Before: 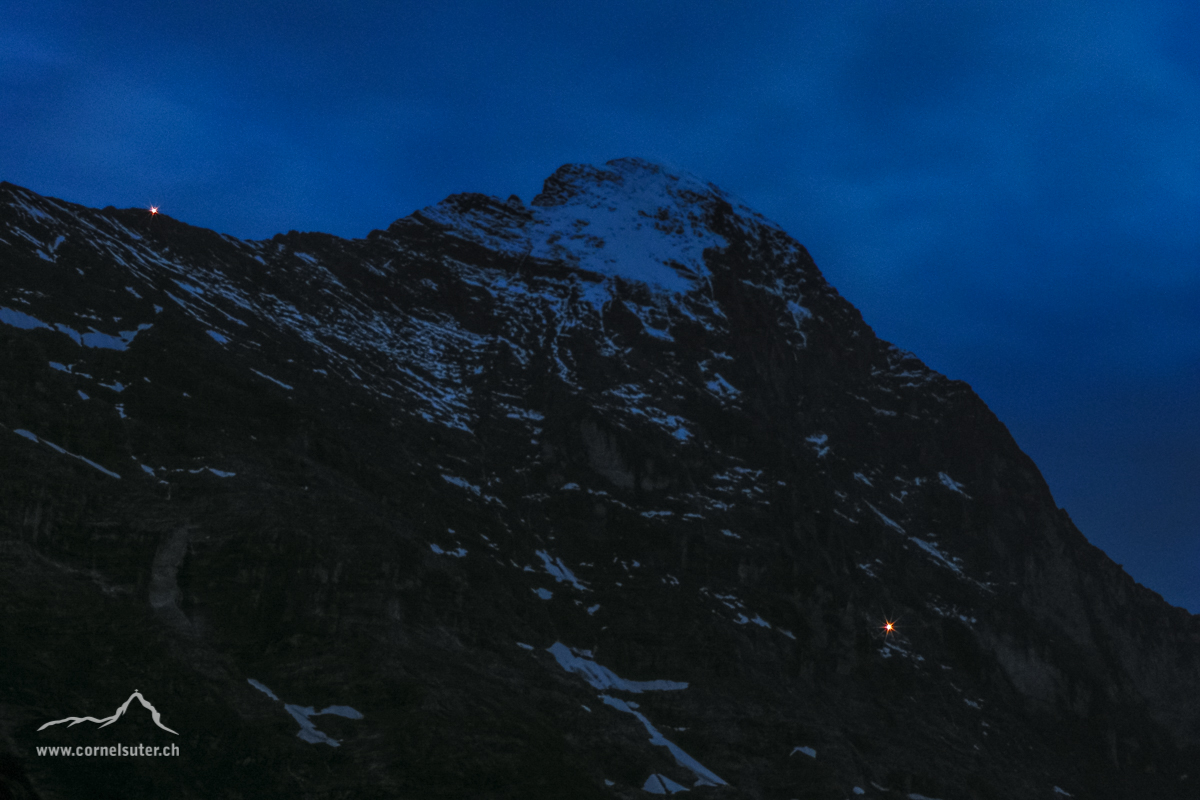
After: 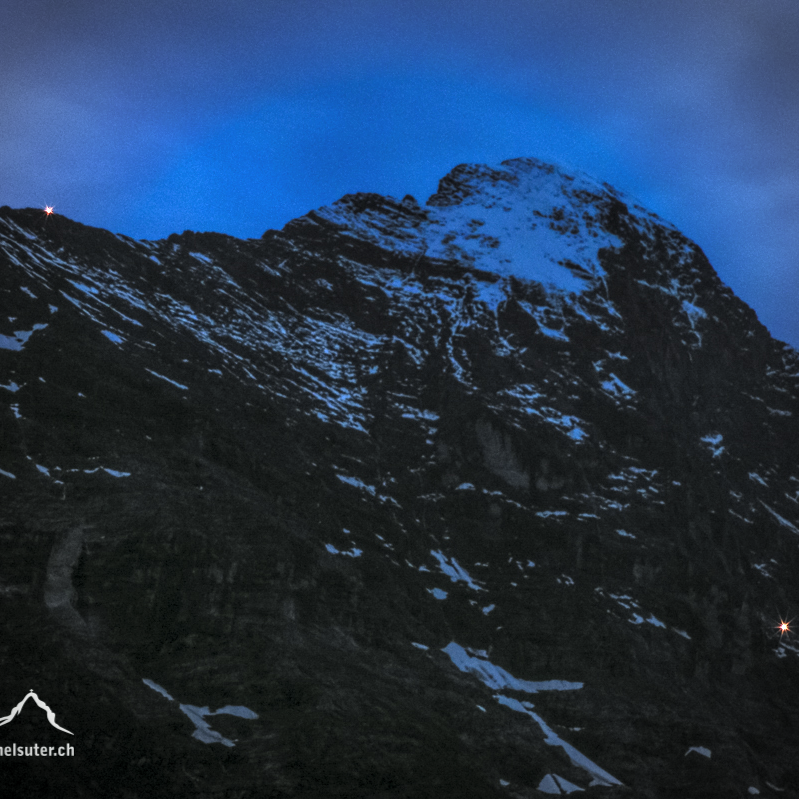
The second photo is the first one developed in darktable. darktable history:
vignetting: automatic ratio true
crop and rotate: left 8.786%, right 24.548%
exposure: black level correction 0, exposure 0.7 EV, compensate exposure bias true, compensate highlight preservation false
levels: mode automatic, black 0.023%, white 99.97%, levels [0.062, 0.494, 0.925]
